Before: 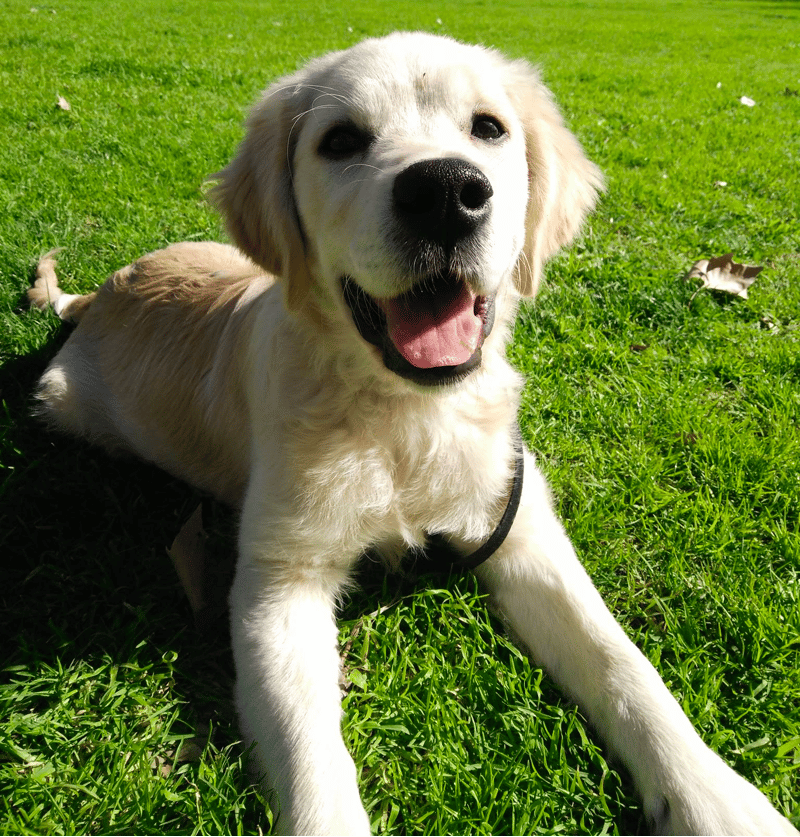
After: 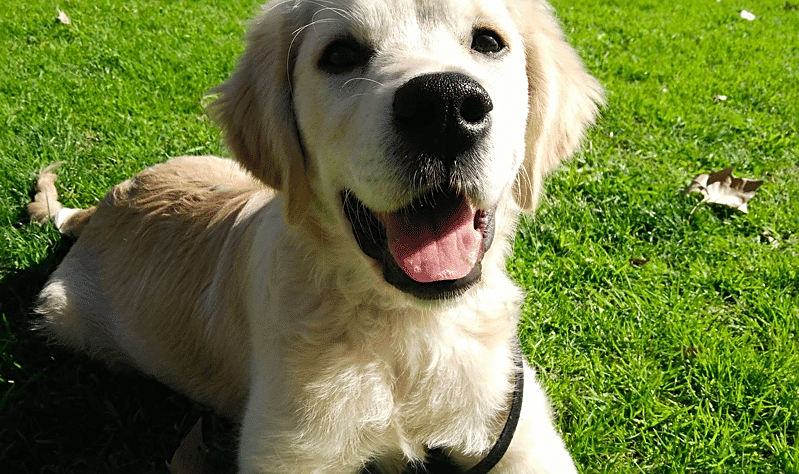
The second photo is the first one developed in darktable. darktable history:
crop and rotate: top 10.461%, bottom 32.818%
sharpen: on, module defaults
